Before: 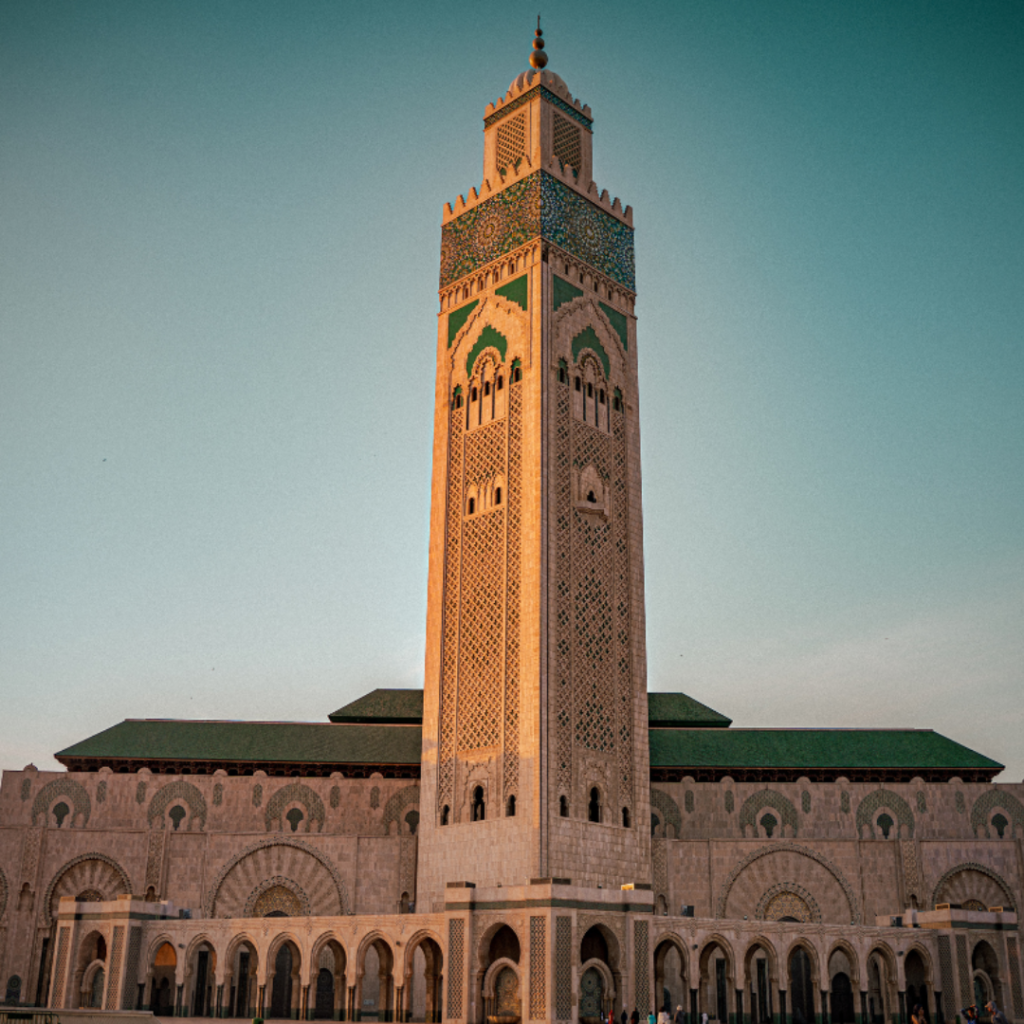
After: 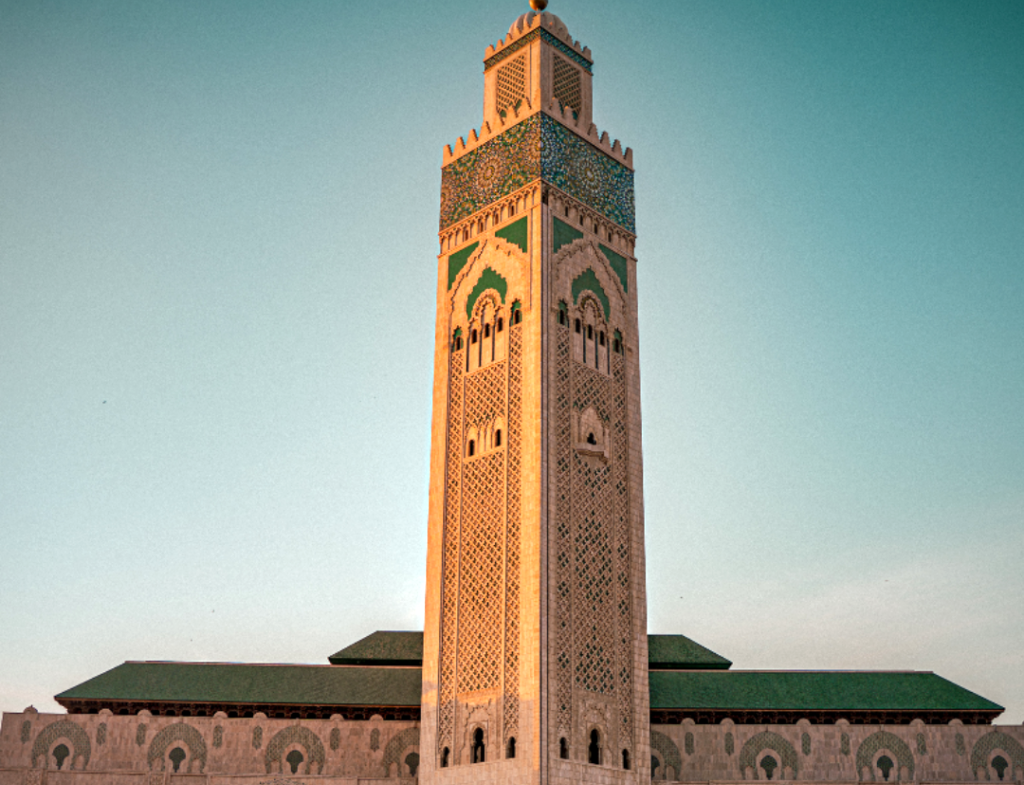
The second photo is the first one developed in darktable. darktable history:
exposure: black level correction 0.001, exposure 0.5 EV, compensate exposure bias true, compensate highlight preservation false
crop: top 5.667%, bottom 17.637%
